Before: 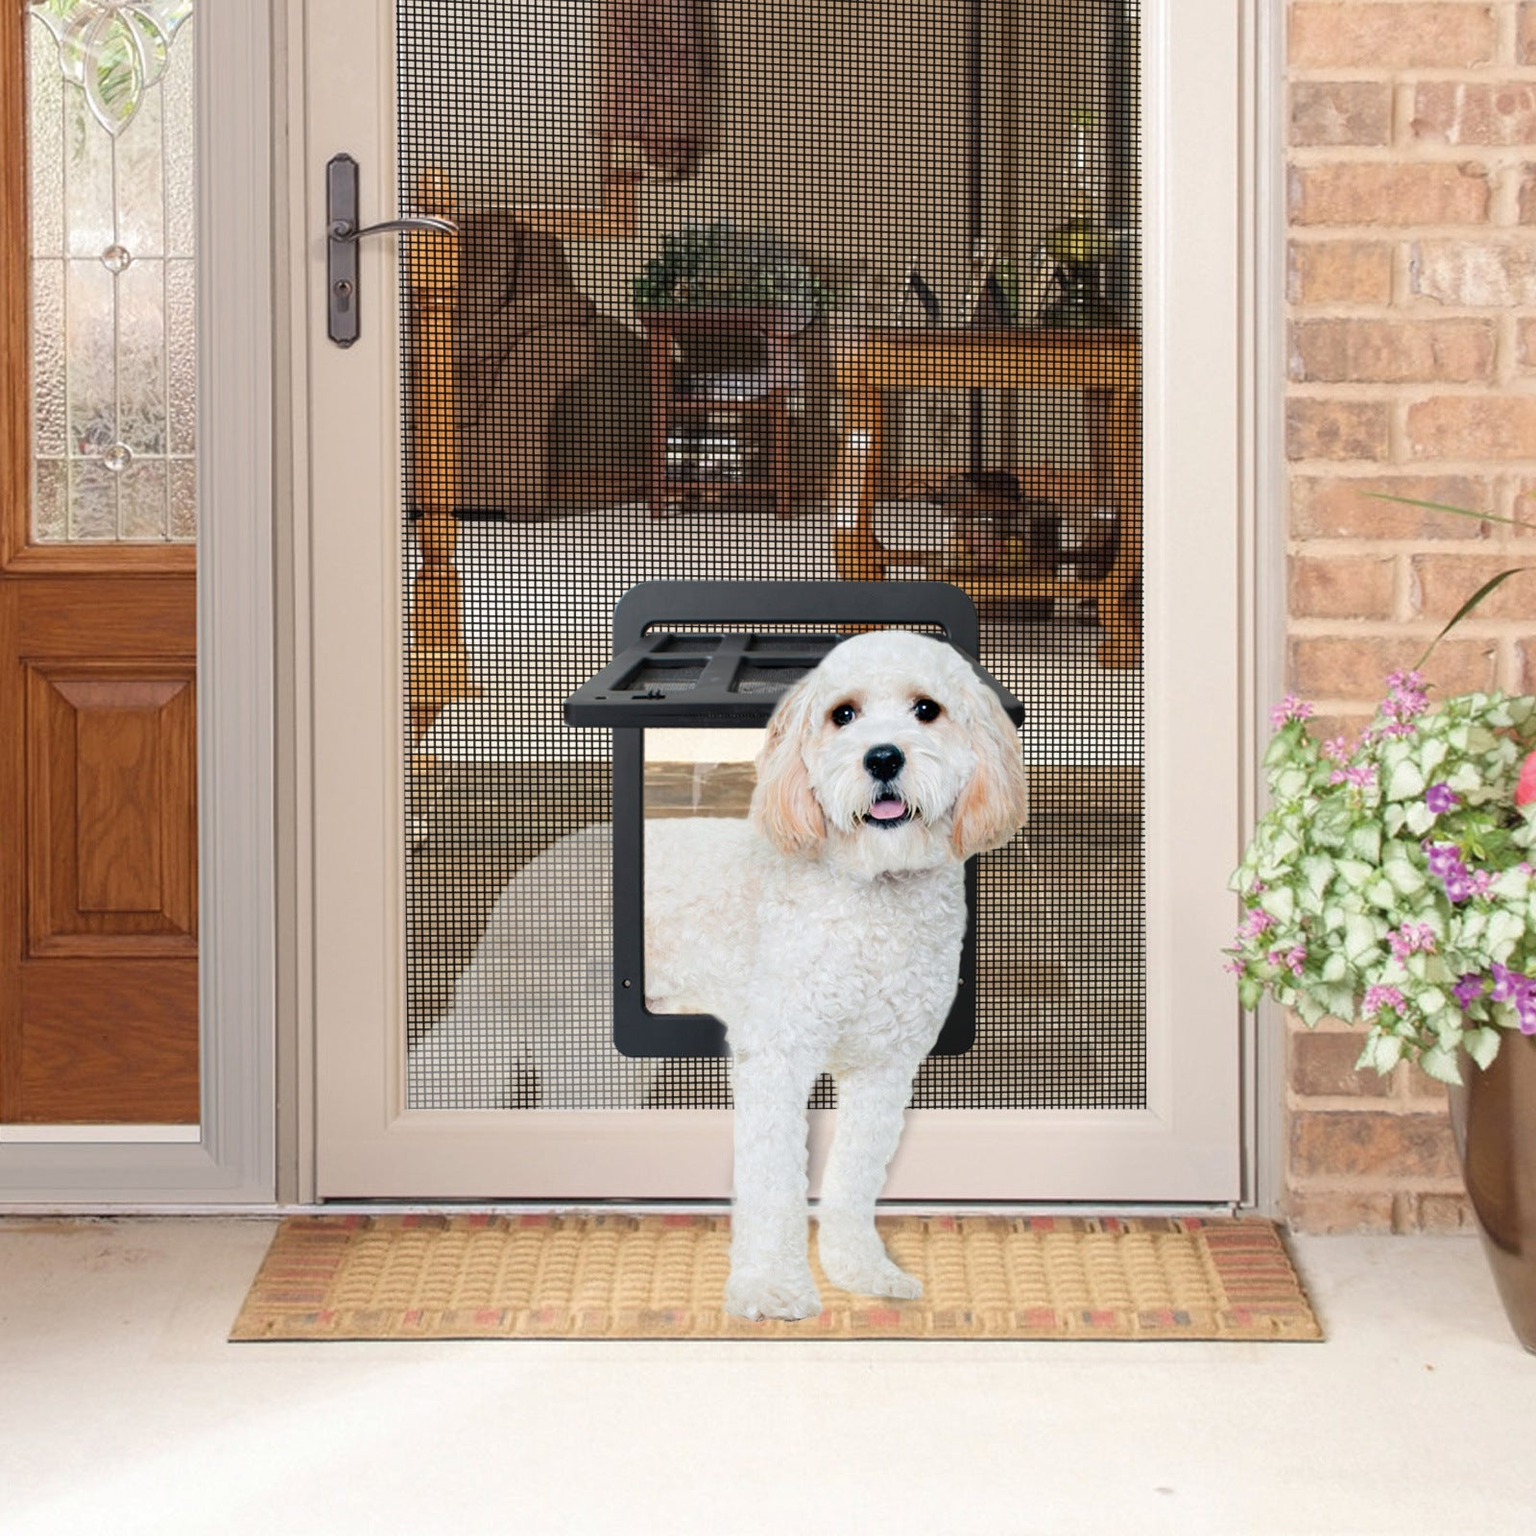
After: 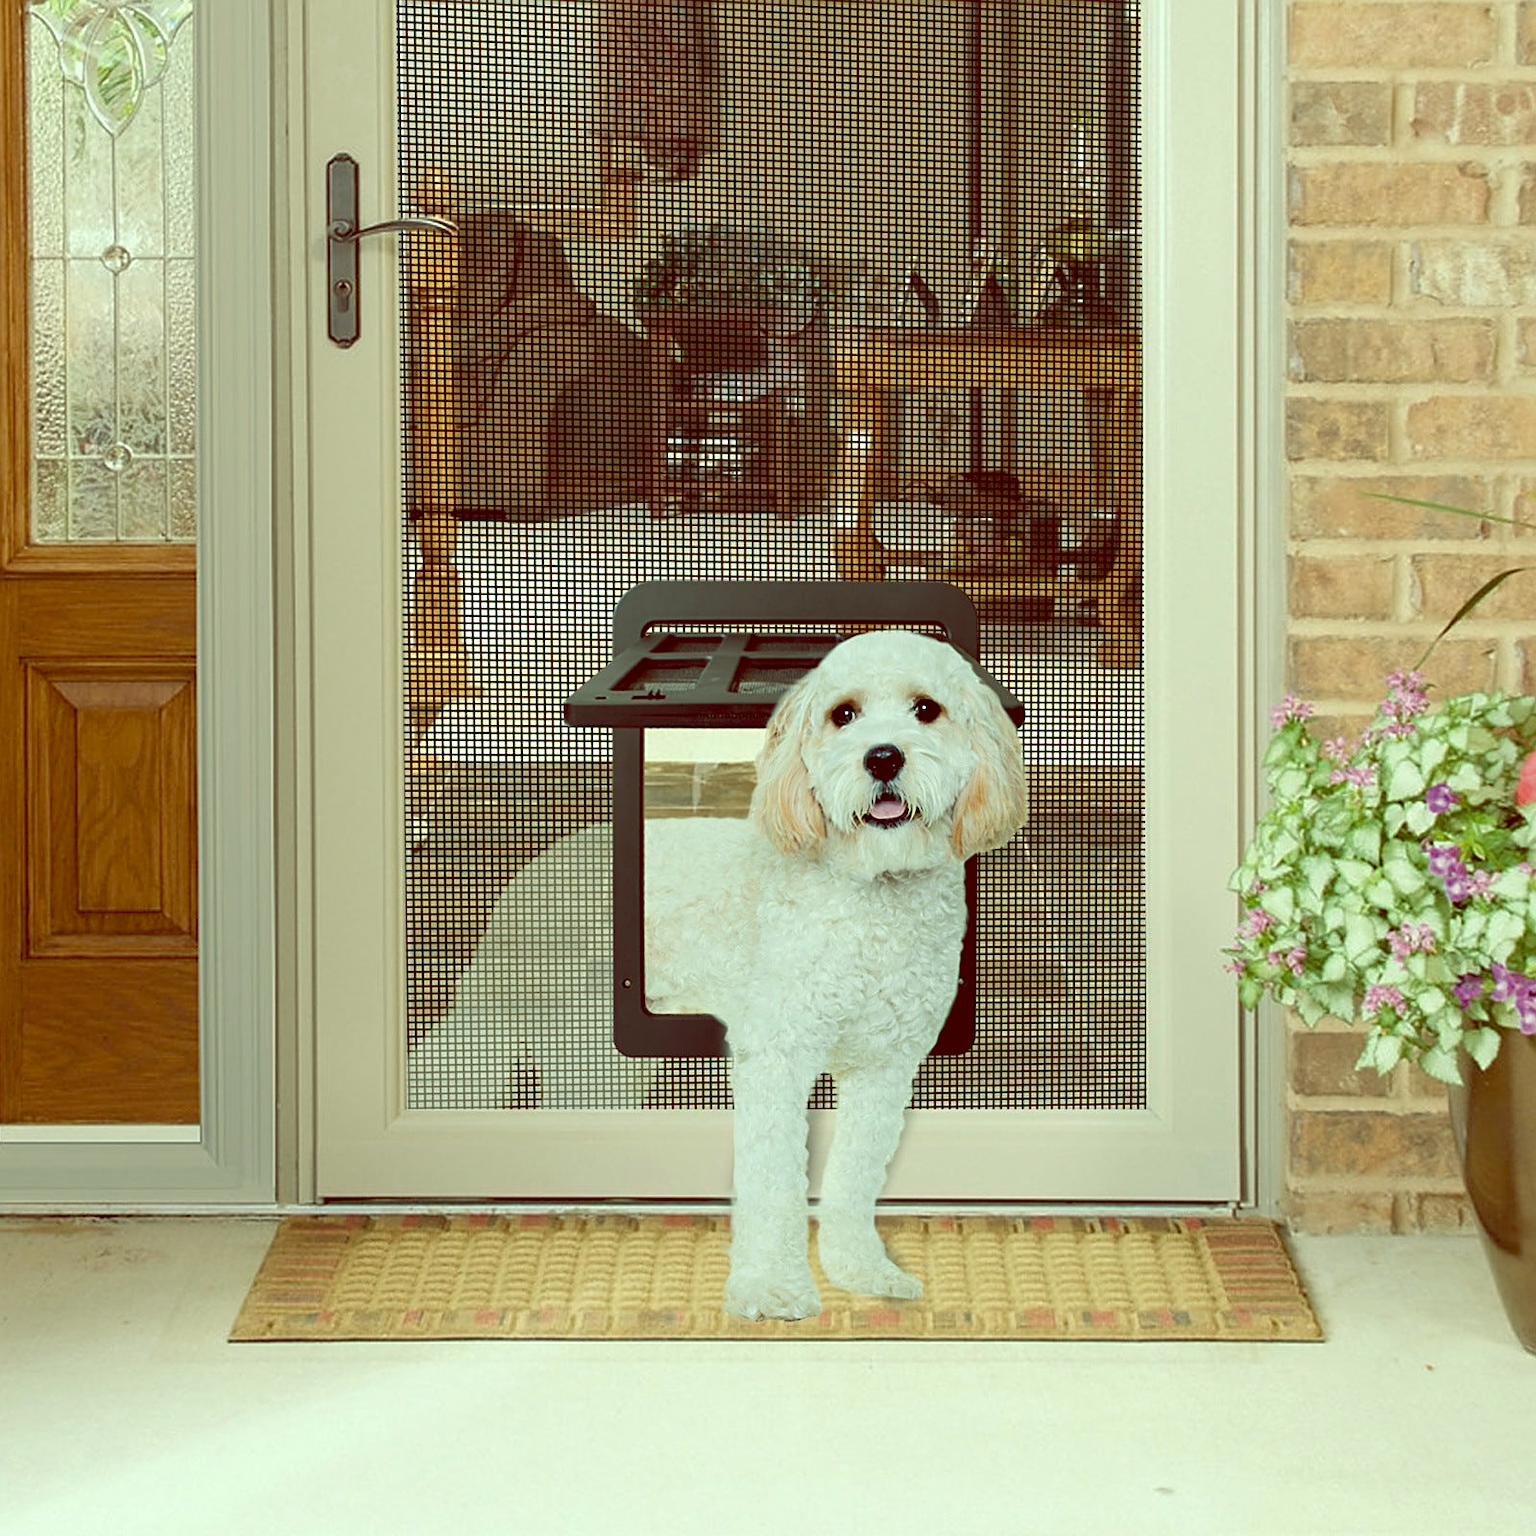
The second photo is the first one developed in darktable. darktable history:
sharpen: on, module defaults
color balance: lift [1, 1.015, 0.987, 0.985], gamma [1, 0.959, 1.042, 0.958], gain [0.927, 0.938, 1.072, 0.928], contrast 1.5%
